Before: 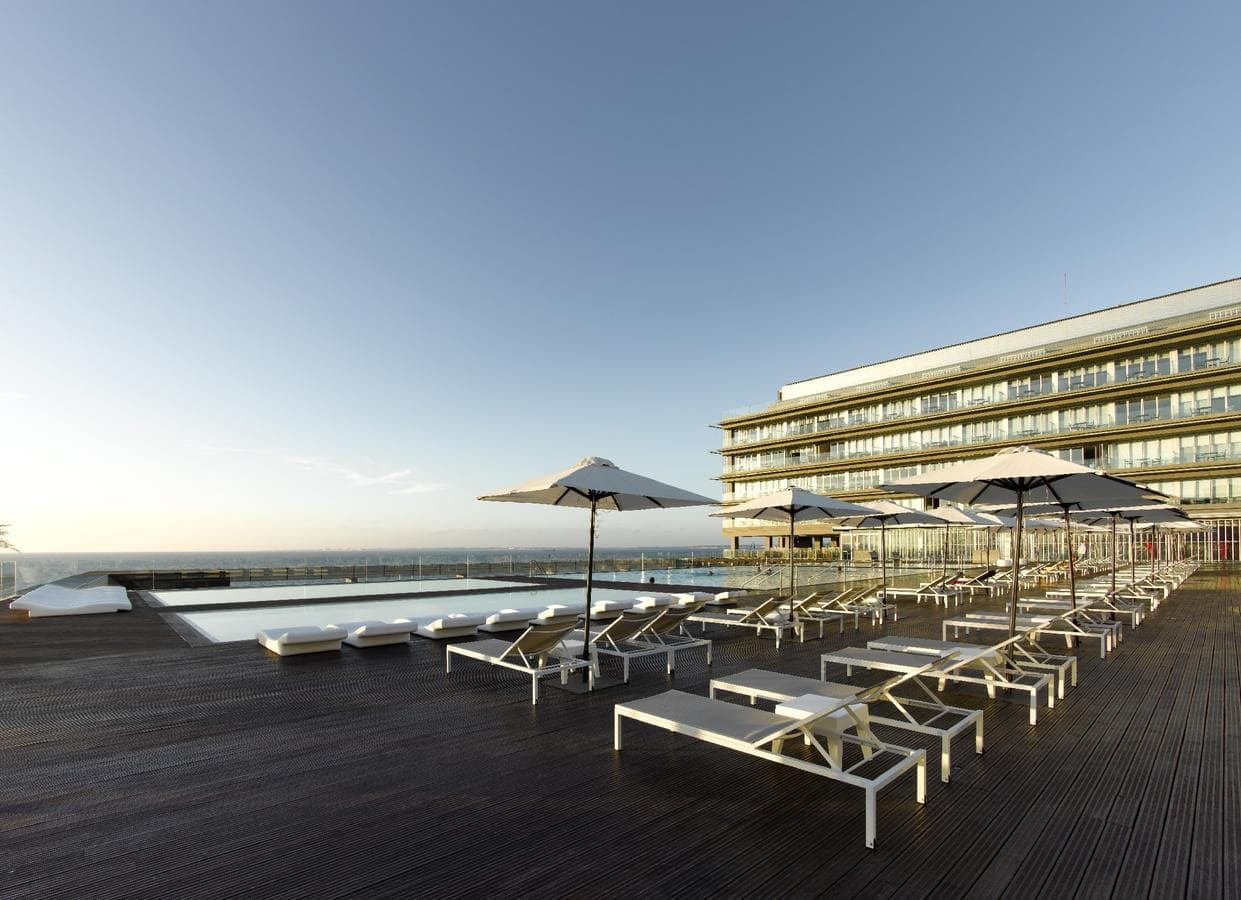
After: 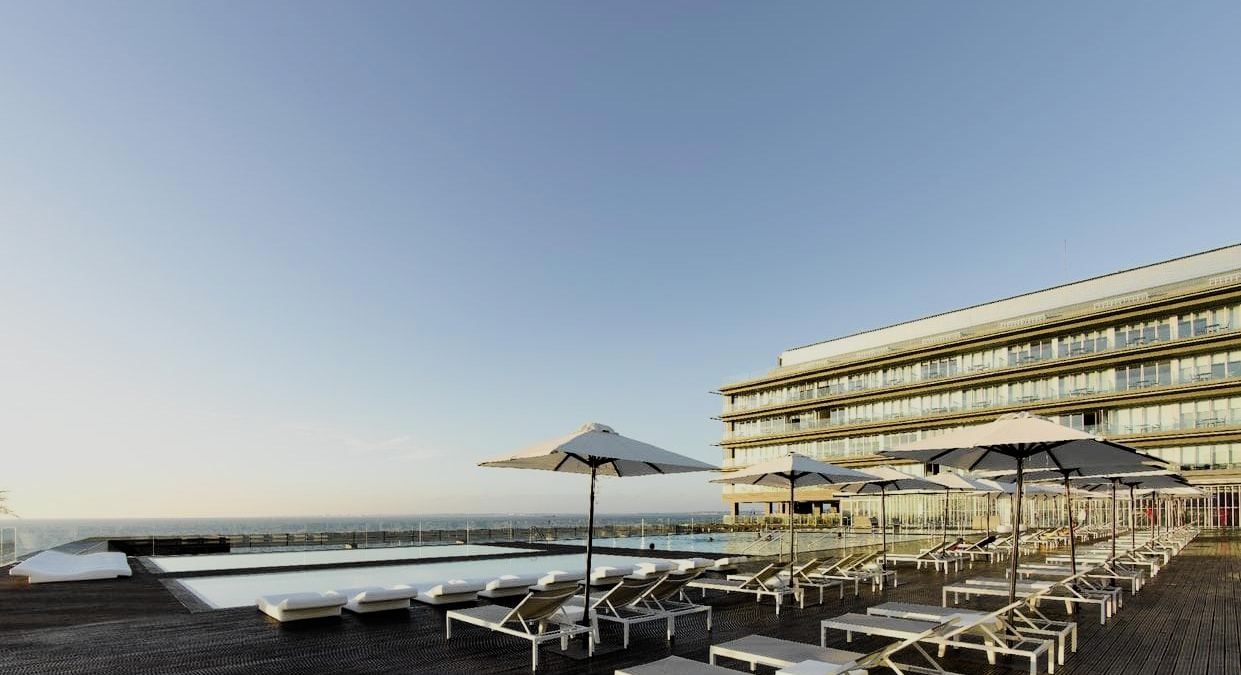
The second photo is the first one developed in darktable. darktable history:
crop: top 3.857%, bottom 21.132%
tone equalizer: -8 EV -0.417 EV, -7 EV -0.389 EV, -6 EV -0.333 EV, -5 EV -0.222 EV, -3 EV 0.222 EV, -2 EV 0.333 EV, -1 EV 0.389 EV, +0 EV 0.417 EV, edges refinement/feathering 500, mask exposure compensation -1.57 EV, preserve details no
filmic rgb: black relative exposure -7.15 EV, white relative exposure 5.36 EV, hardness 3.02, color science v6 (2022)
